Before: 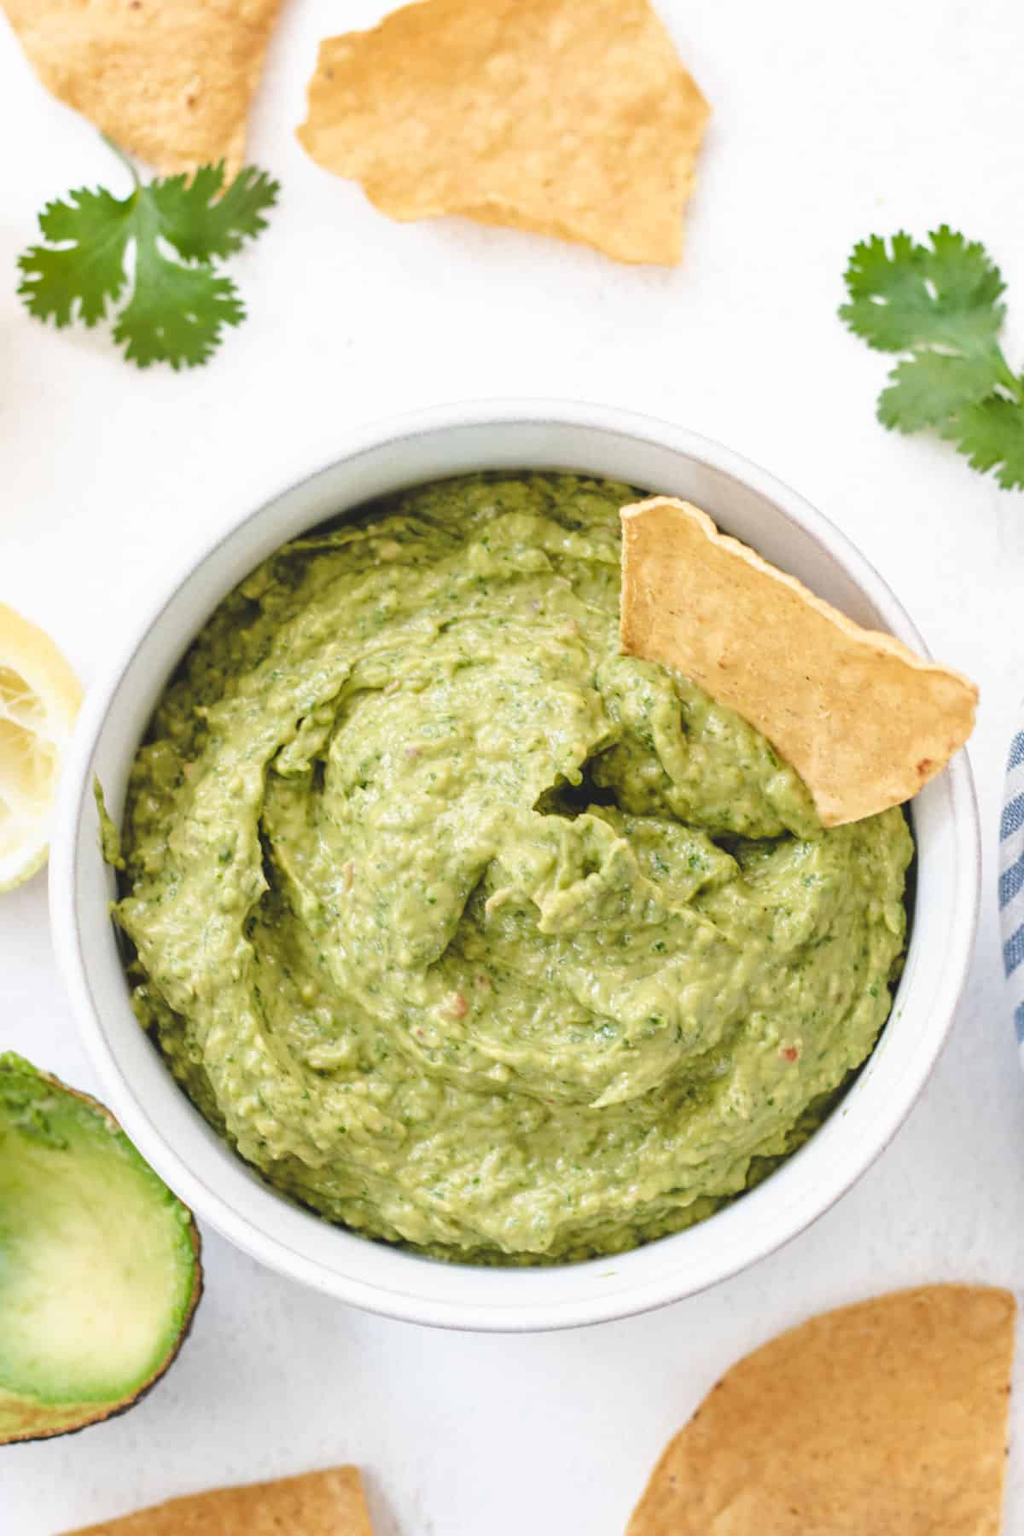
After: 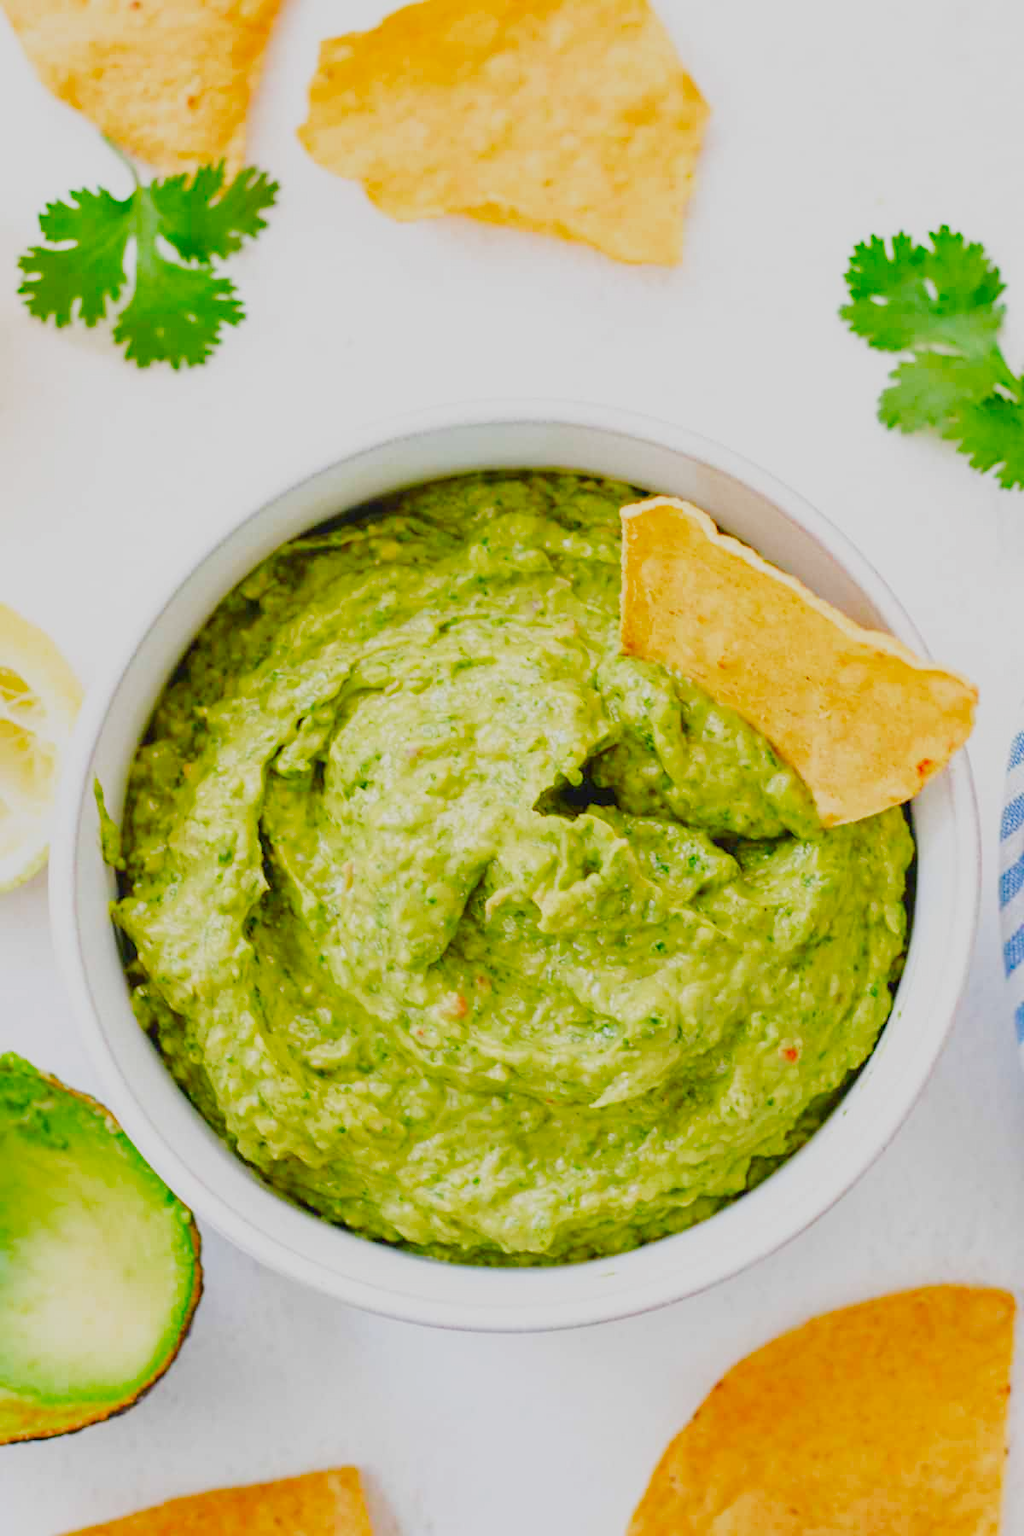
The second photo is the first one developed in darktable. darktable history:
tone equalizer: -7 EV 0.153 EV, -6 EV 0.588 EV, -5 EV 1.18 EV, -4 EV 1.3 EV, -3 EV 1.15 EV, -2 EV 0.6 EV, -1 EV 0.153 EV, smoothing diameter 24.82%, edges refinement/feathering 6.74, preserve details guided filter
color correction: highlights b* 0.022, saturation 2.13
filmic rgb: black relative exposure -7.65 EV, white relative exposure 4.56 EV, hardness 3.61, preserve chrominance no, color science v4 (2020), contrast in shadows soft
